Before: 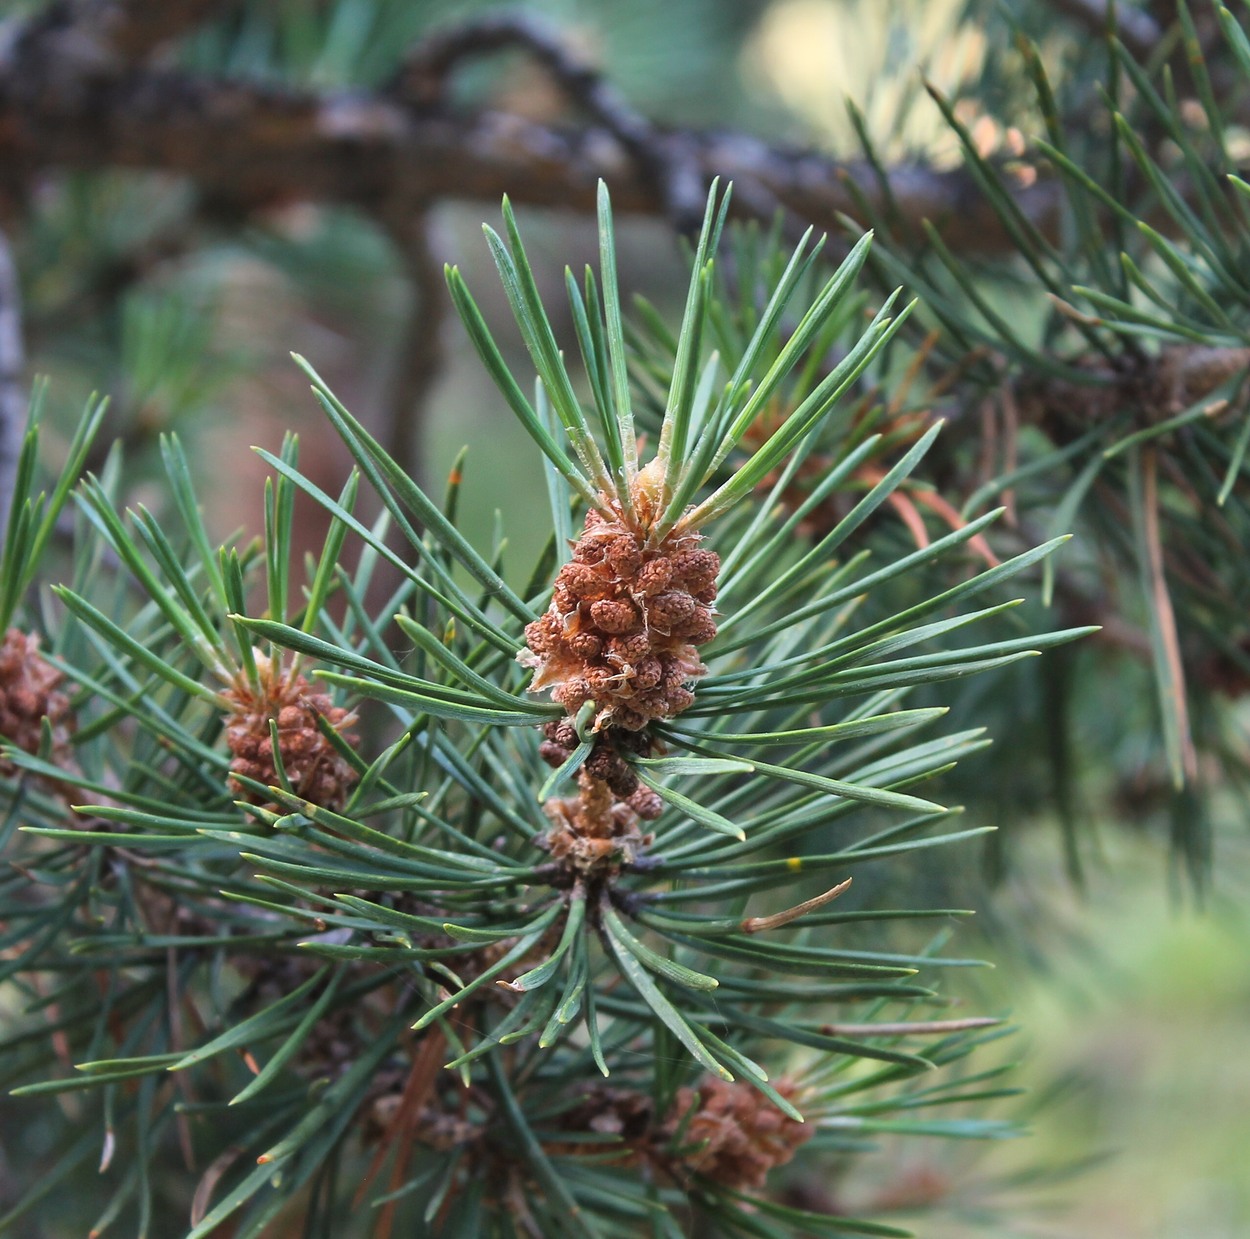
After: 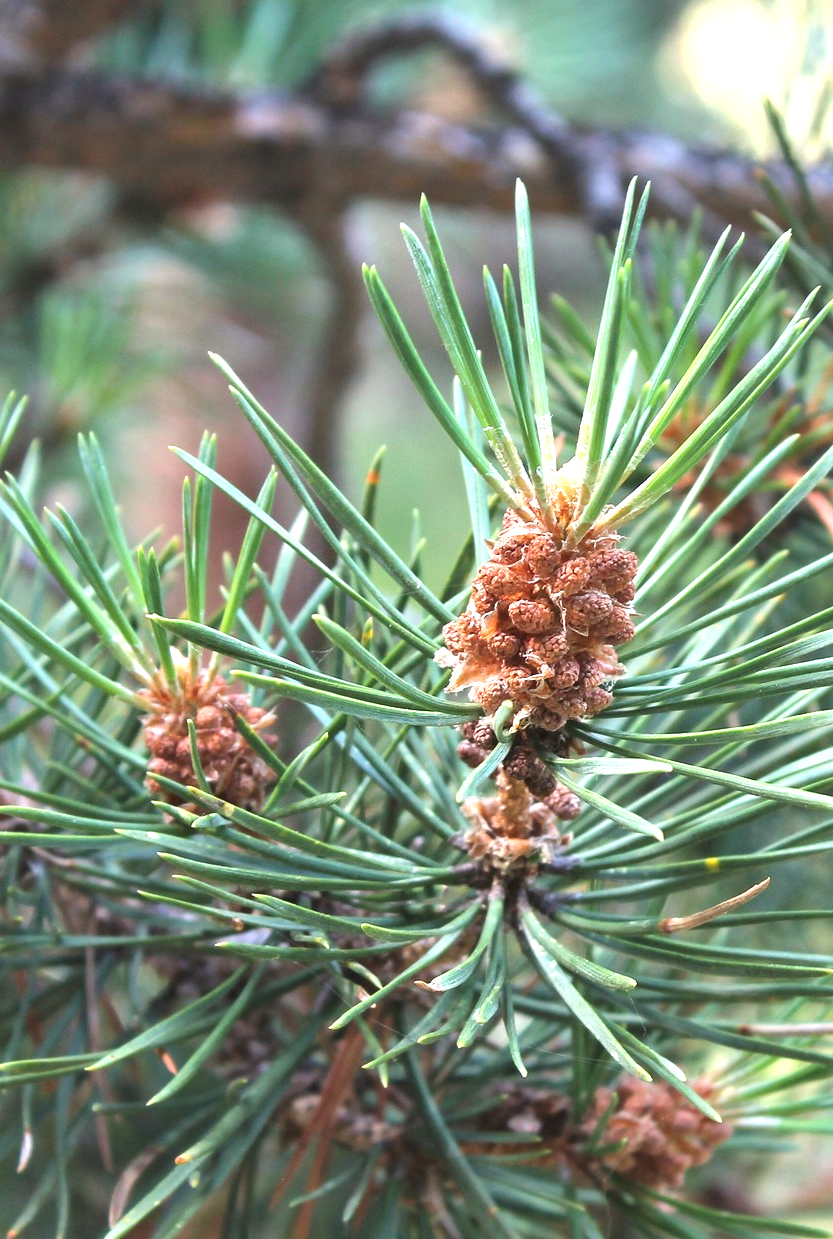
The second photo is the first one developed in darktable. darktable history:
crop and rotate: left 6.617%, right 26.717%
exposure: black level correction 0, exposure 0.7 EV, compensate exposure bias true, compensate highlight preservation false
